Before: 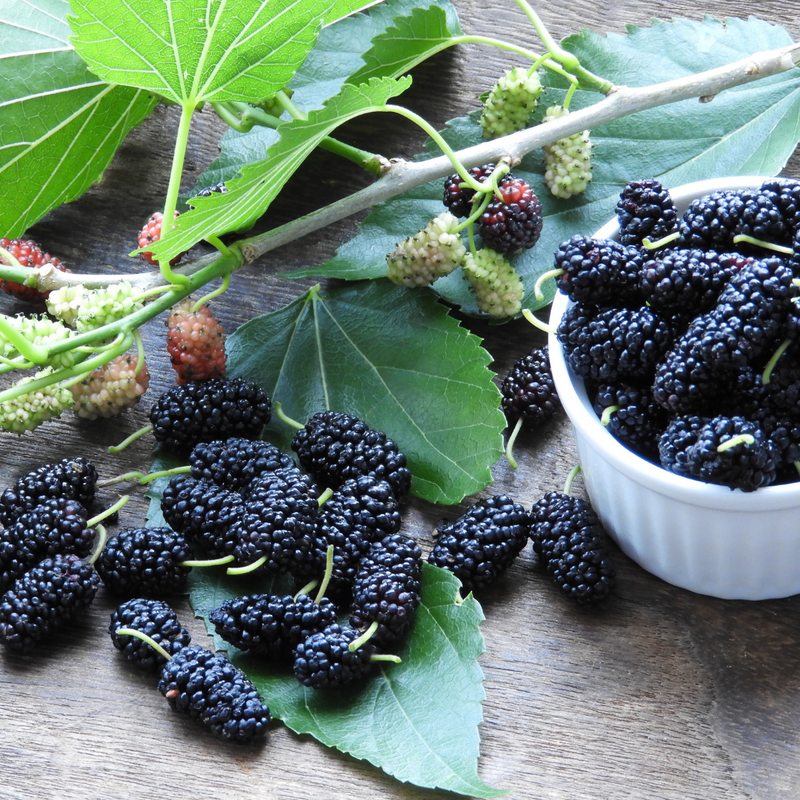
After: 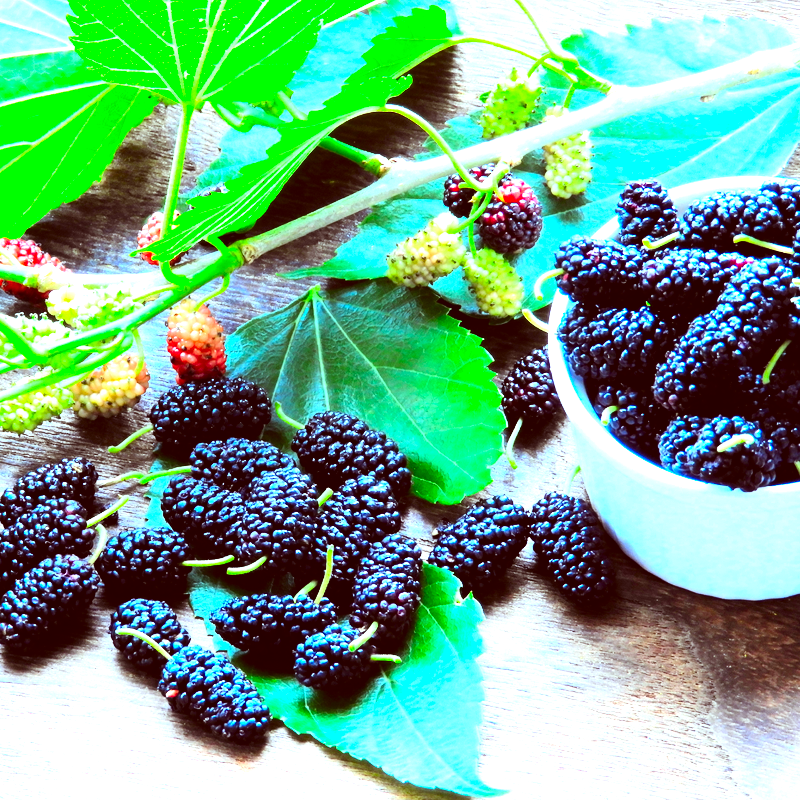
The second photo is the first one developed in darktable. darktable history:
exposure: black level correction 0, exposure 0.889 EV, compensate highlight preservation false
contrast brightness saturation: contrast 0.255, brightness 0.02, saturation 0.882
color correction: highlights a* -7.23, highlights b* -0.157, shadows a* 20.25, shadows b* 11.4
tone equalizer: -8 EV -0.729 EV, -7 EV -0.738 EV, -6 EV -0.609 EV, -5 EV -0.423 EV, -3 EV 0.396 EV, -2 EV 0.6 EV, -1 EV 0.69 EV, +0 EV 0.746 EV
